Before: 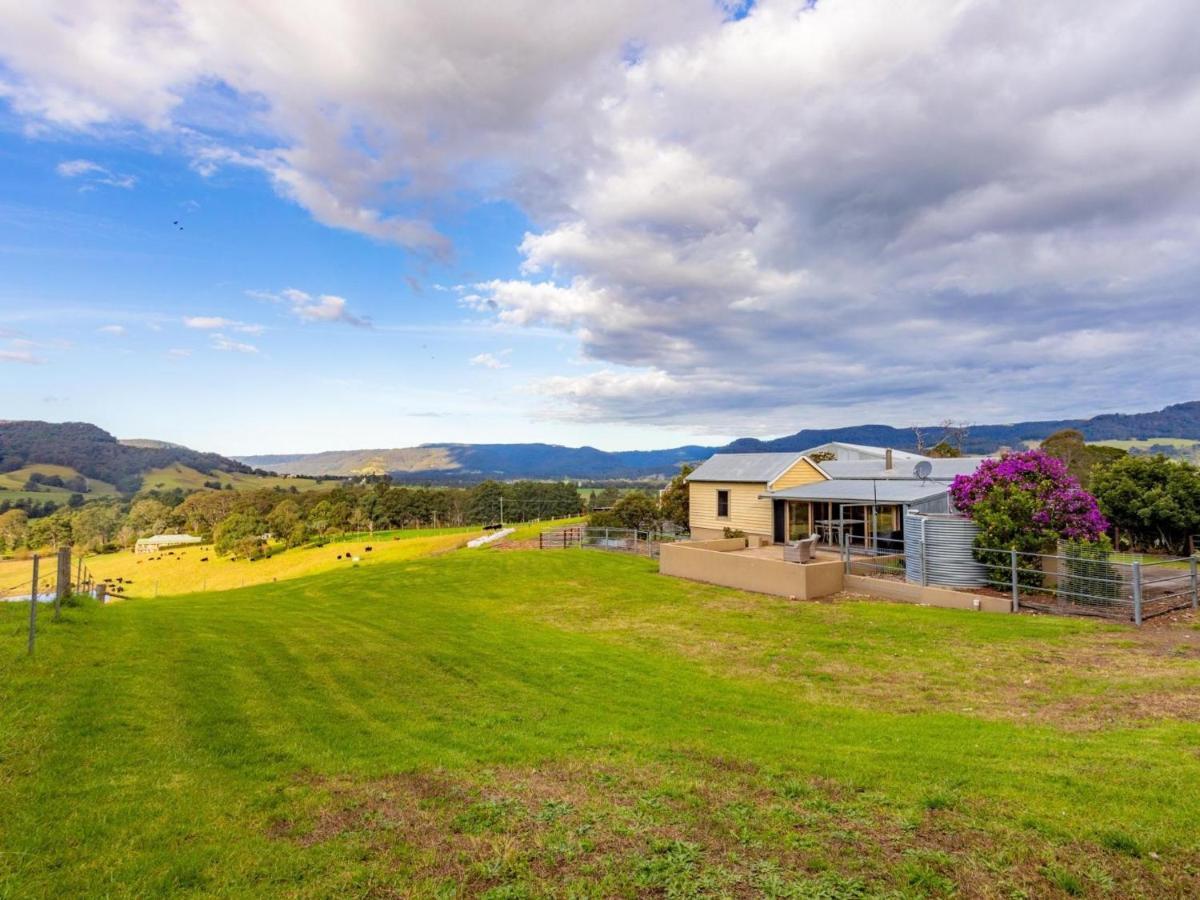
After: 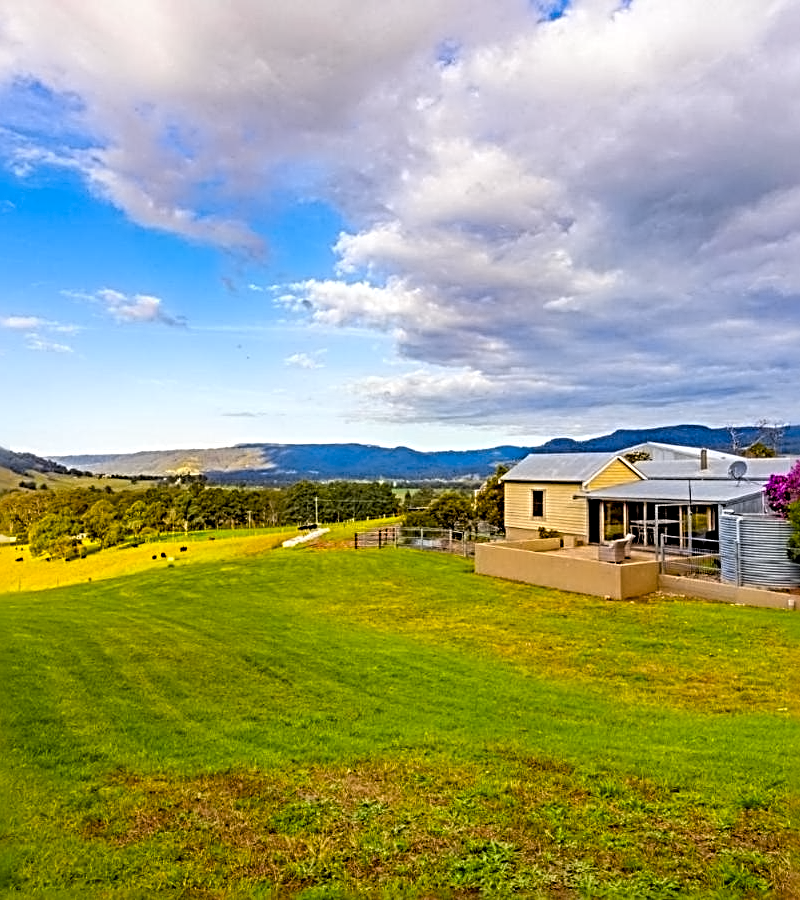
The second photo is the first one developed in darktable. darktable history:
crop and rotate: left 15.446%, right 17.836%
contrast equalizer: y [[0.5 ×6], [0.5 ×6], [0.5 ×6], [0 ×6], [0, 0.039, 0.251, 0.29, 0.293, 0.292]]
sharpen: radius 3.69, amount 0.928
local contrast: mode bilateral grid, contrast 15, coarseness 36, detail 105%, midtone range 0.2
exposure: black level correction 0.009, exposure 0.014 EV, compensate highlight preservation false
color balance rgb: perceptual saturation grading › global saturation 25%, global vibrance 20%
white balance: red 1, blue 1
